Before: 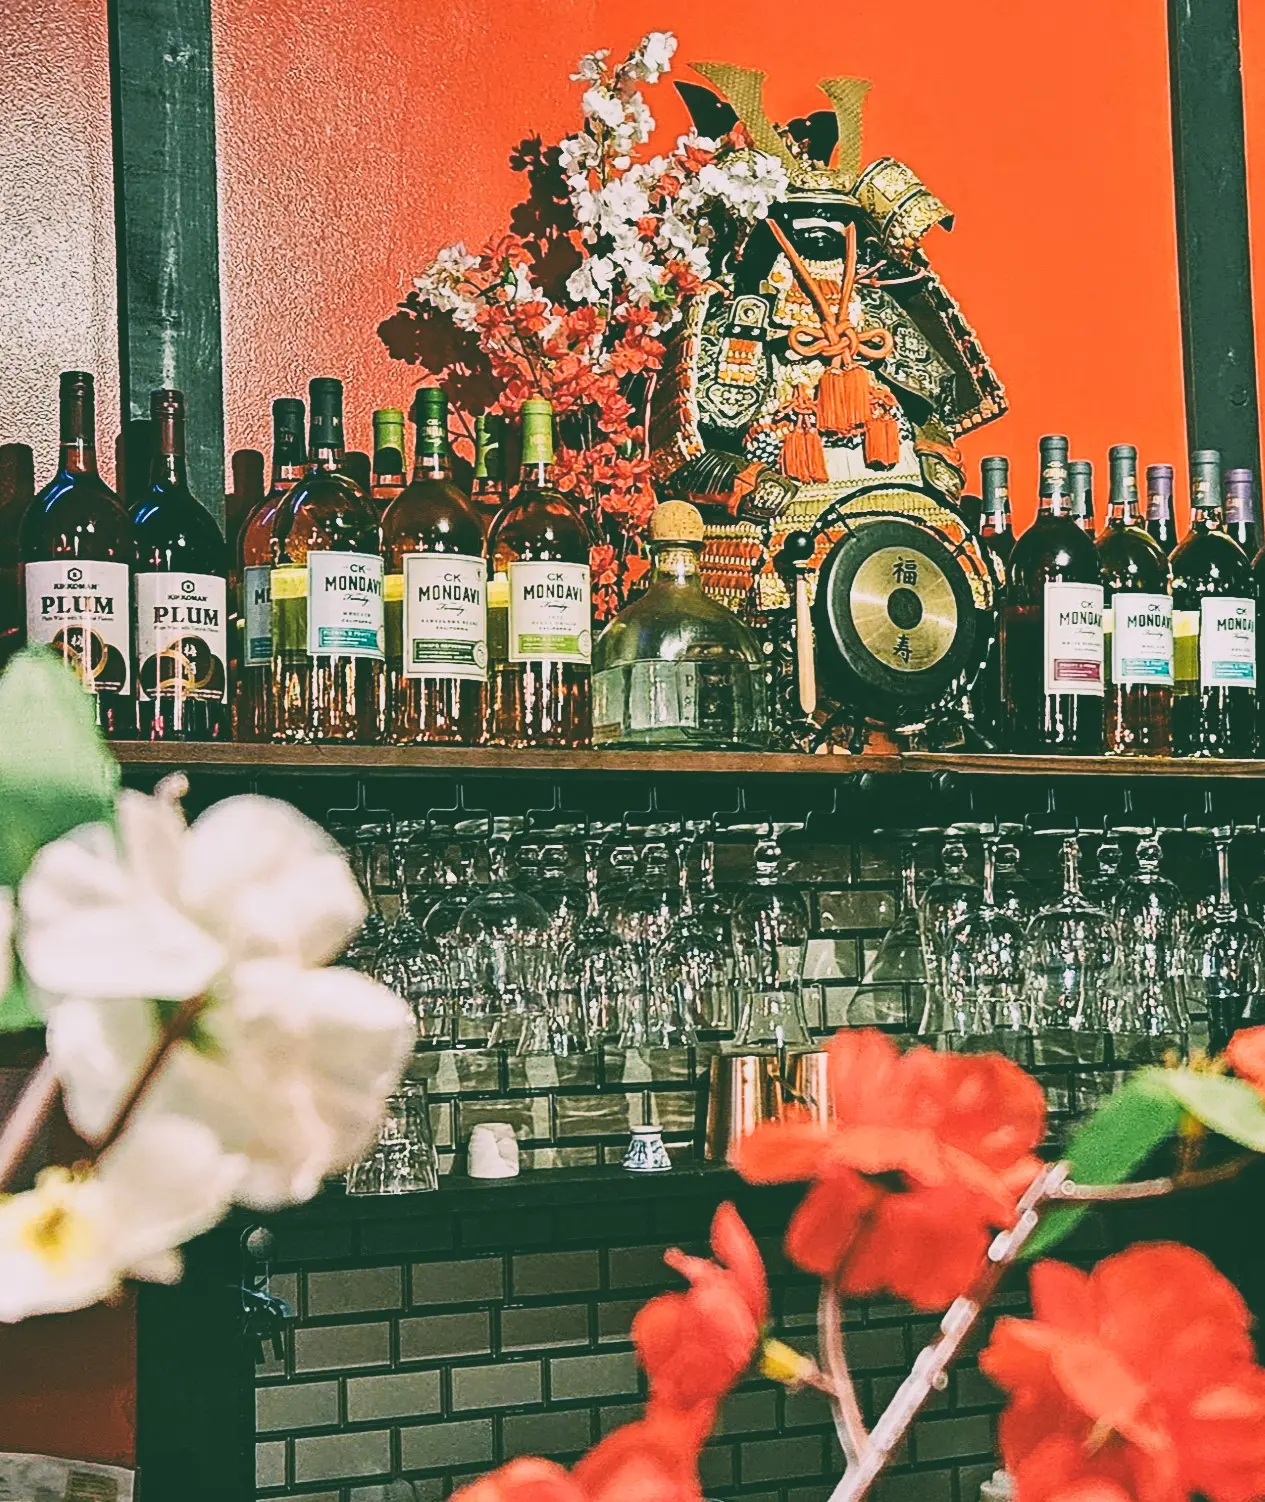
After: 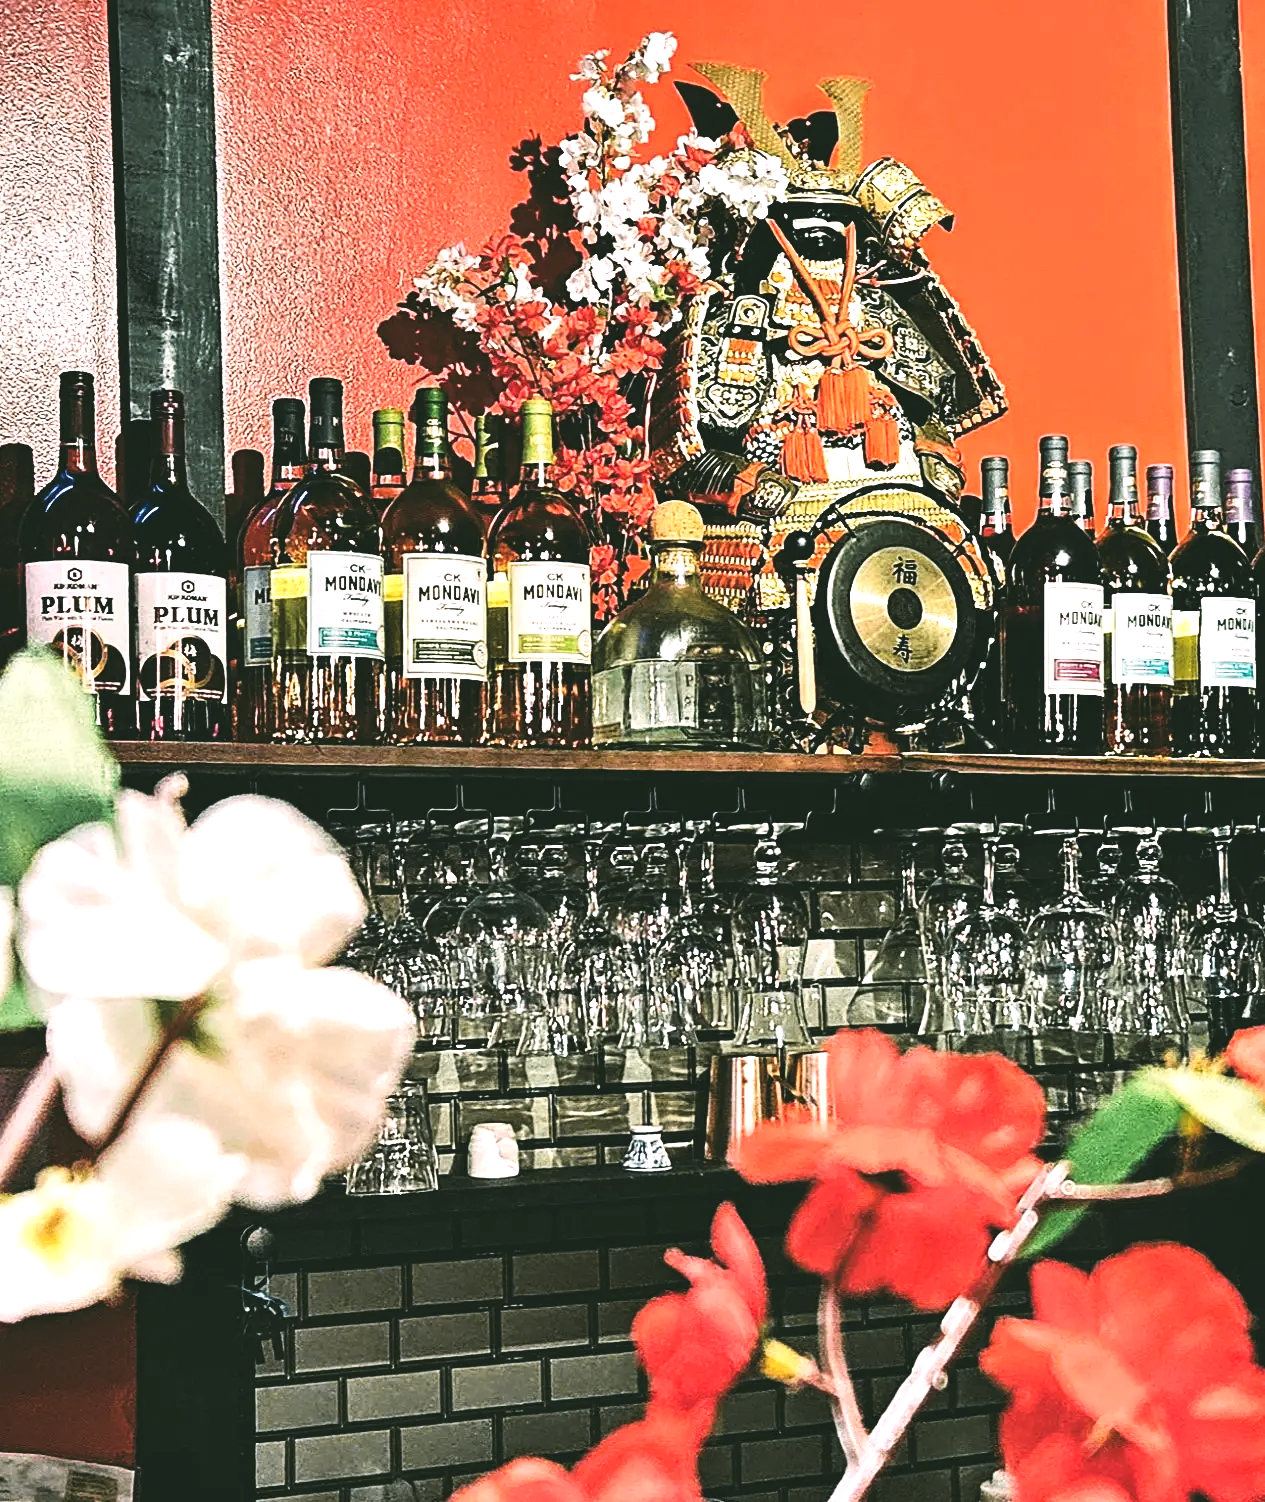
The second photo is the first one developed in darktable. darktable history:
tone equalizer: -8 EV -0.742 EV, -7 EV -0.734 EV, -6 EV -0.634 EV, -5 EV -0.416 EV, -3 EV 0.373 EV, -2 EV 0.6 EV, -1 EV 0.697 EV, +0 EV 0.734 EV, edges refinement/feathering 500, mask exposure compensation -1.57 EV, preserve details no
tone curve: curves: ch0 [(0, 0) (0.253, 0.237) (1, 1)]; ch1 [(0, 0) (0.401, 0.42) (0.442, 0.47) (0.491, 0.495) (0.511, 0.523) (0.557, 0.565) (0.66, 0.683) (1, 1)]; ch2 [(0, 0) (0.394, 0.413) (0.5, 0.5) (0.578, 0.568) (1, 1)], color space Lab, independent channels, preserve colors none
